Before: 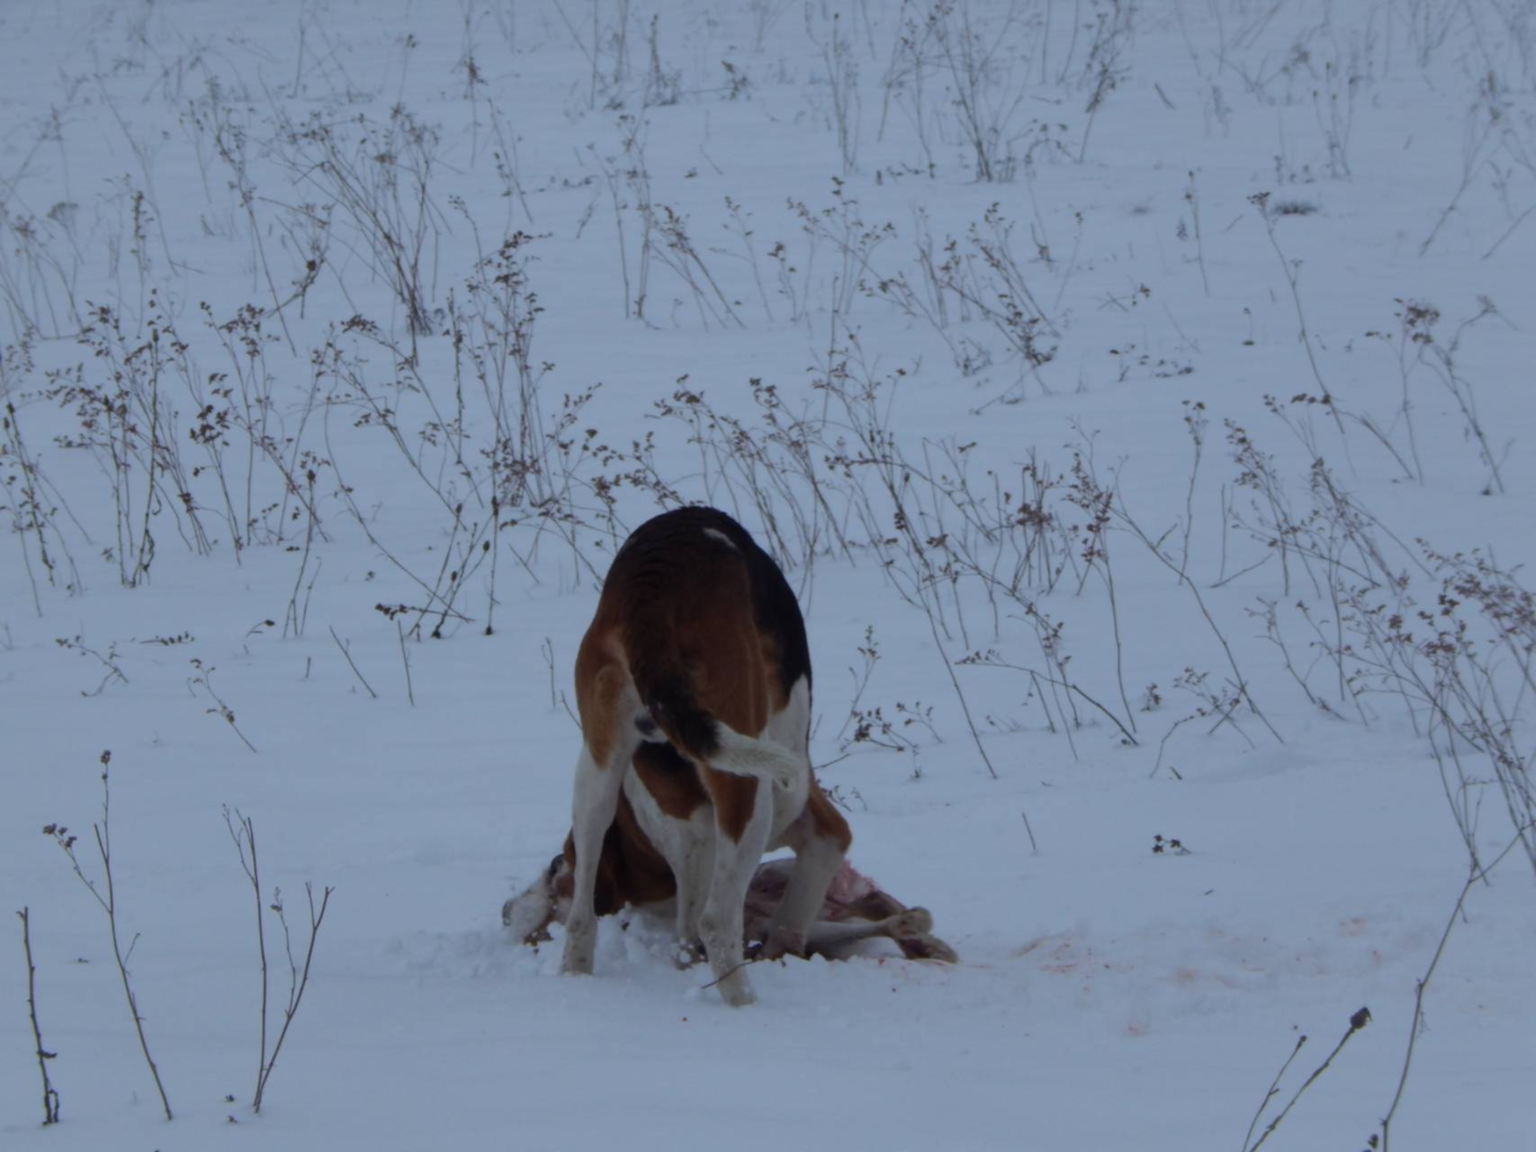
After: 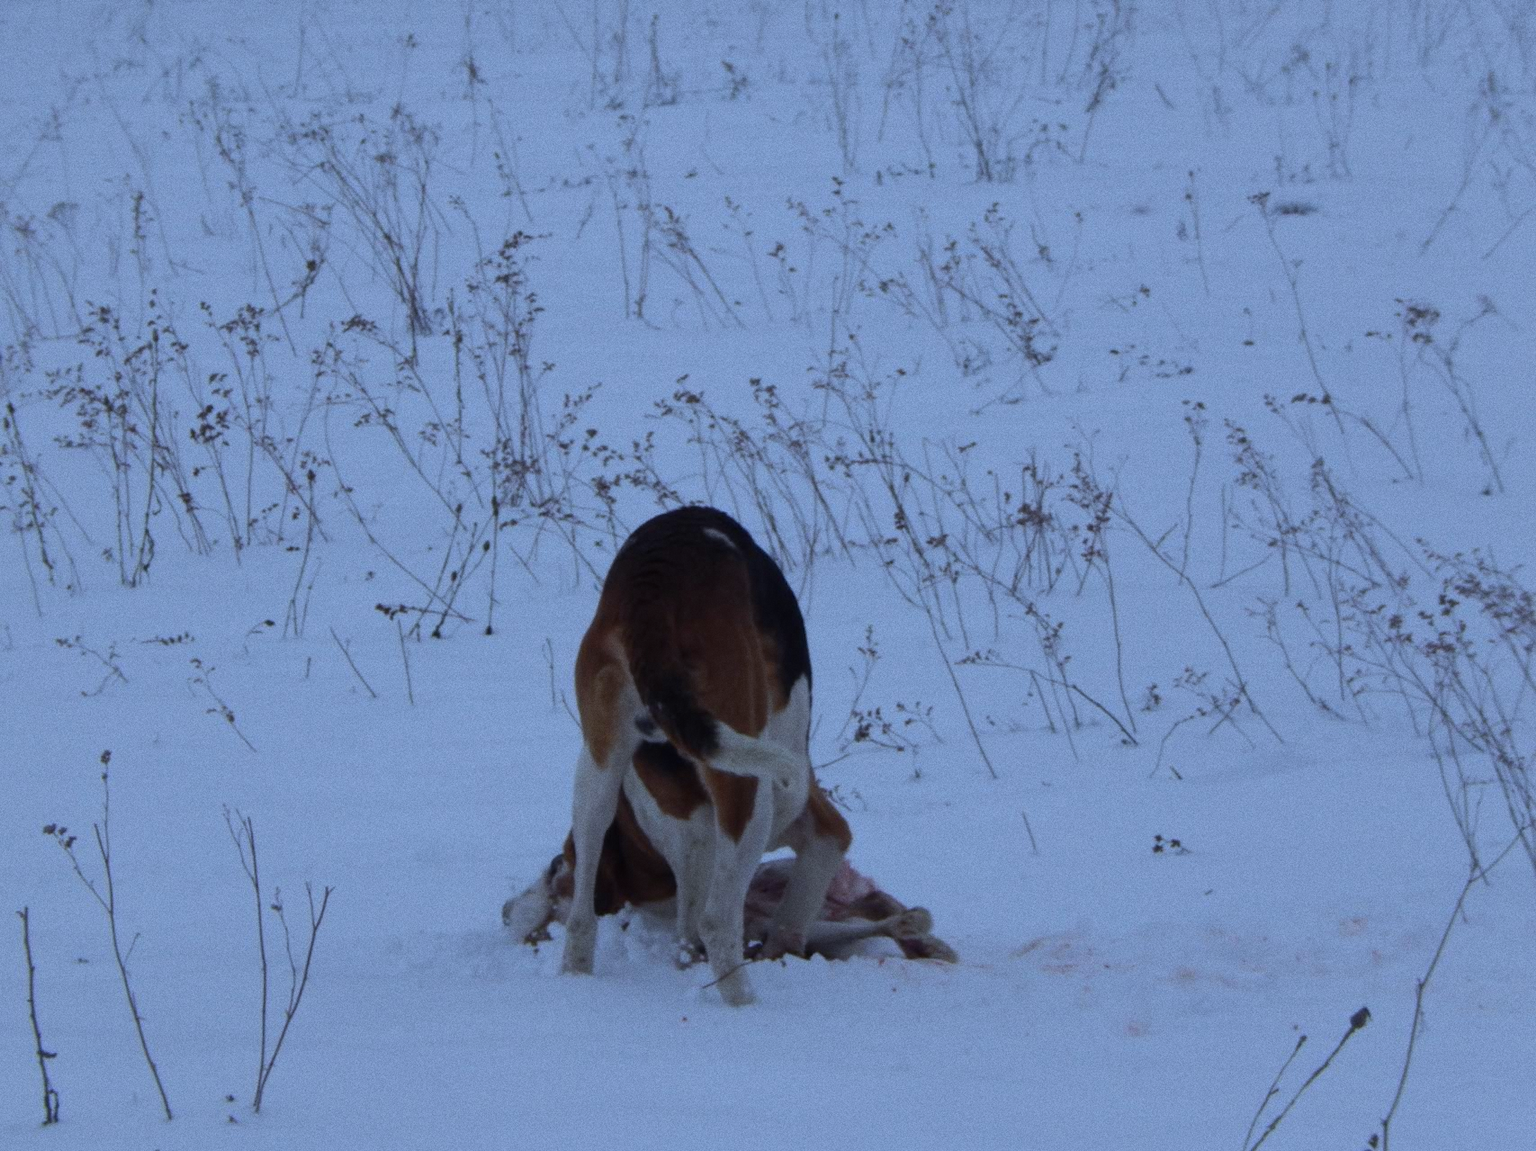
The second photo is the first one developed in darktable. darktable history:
grain: coarseness 0.09 ISO
white balance: red 0.926, green 1.003, blue 1.133
